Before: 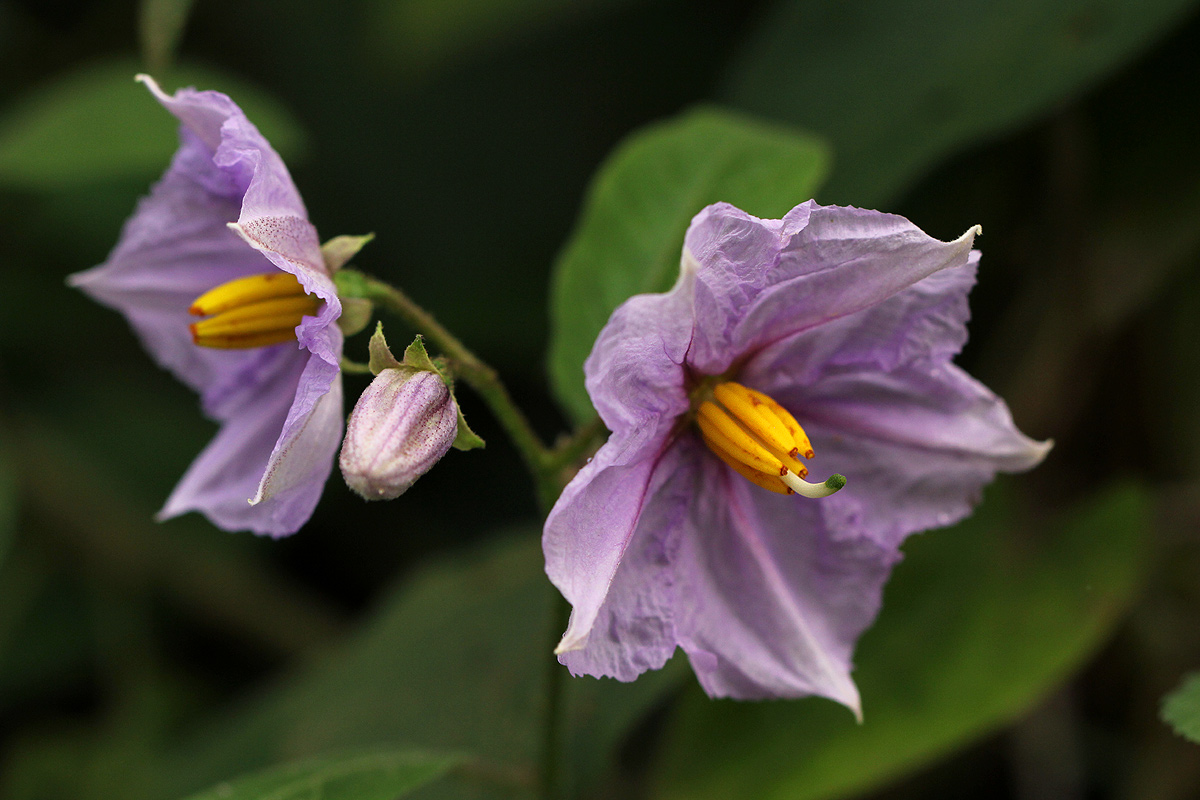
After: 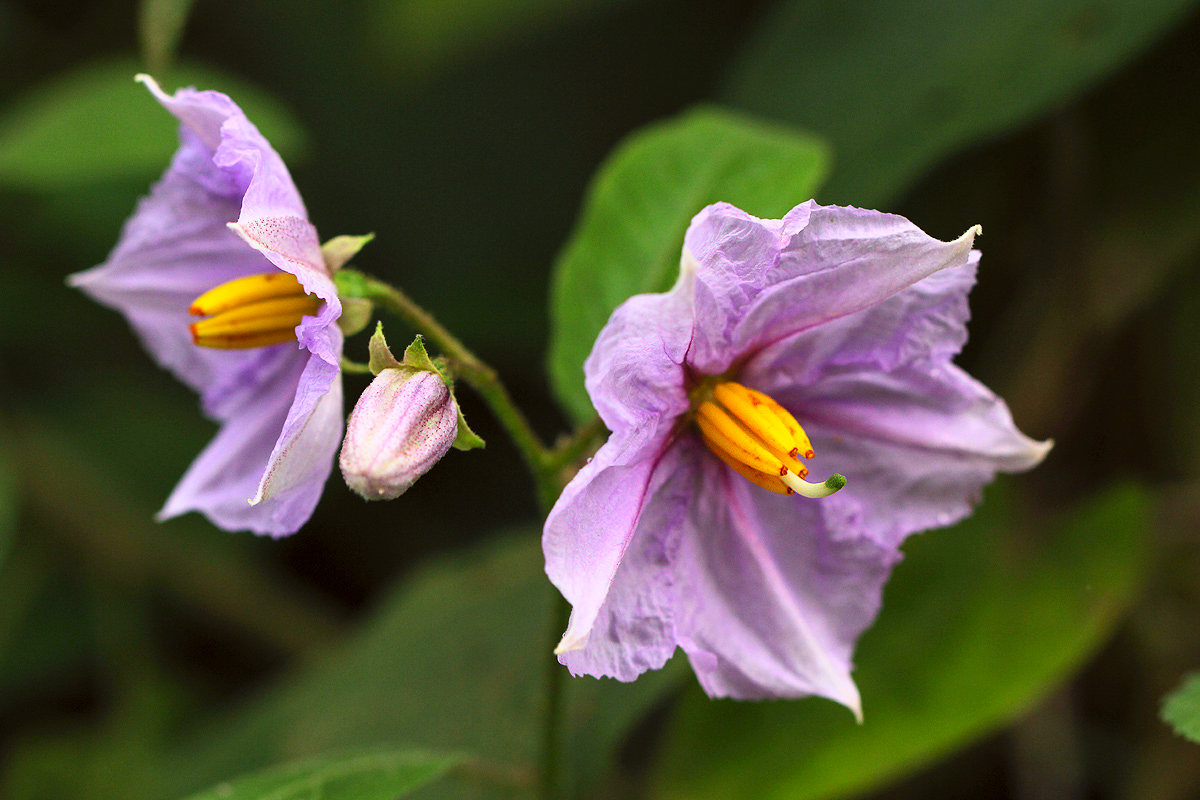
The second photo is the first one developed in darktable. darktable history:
contrast brightness saturation: contrast 0.235, brightness 0.265, saturation 0.387
color correction: highlights a* -2.97, highlights b* -2.24, shadows a* 2.55, shadows b* 2.66
